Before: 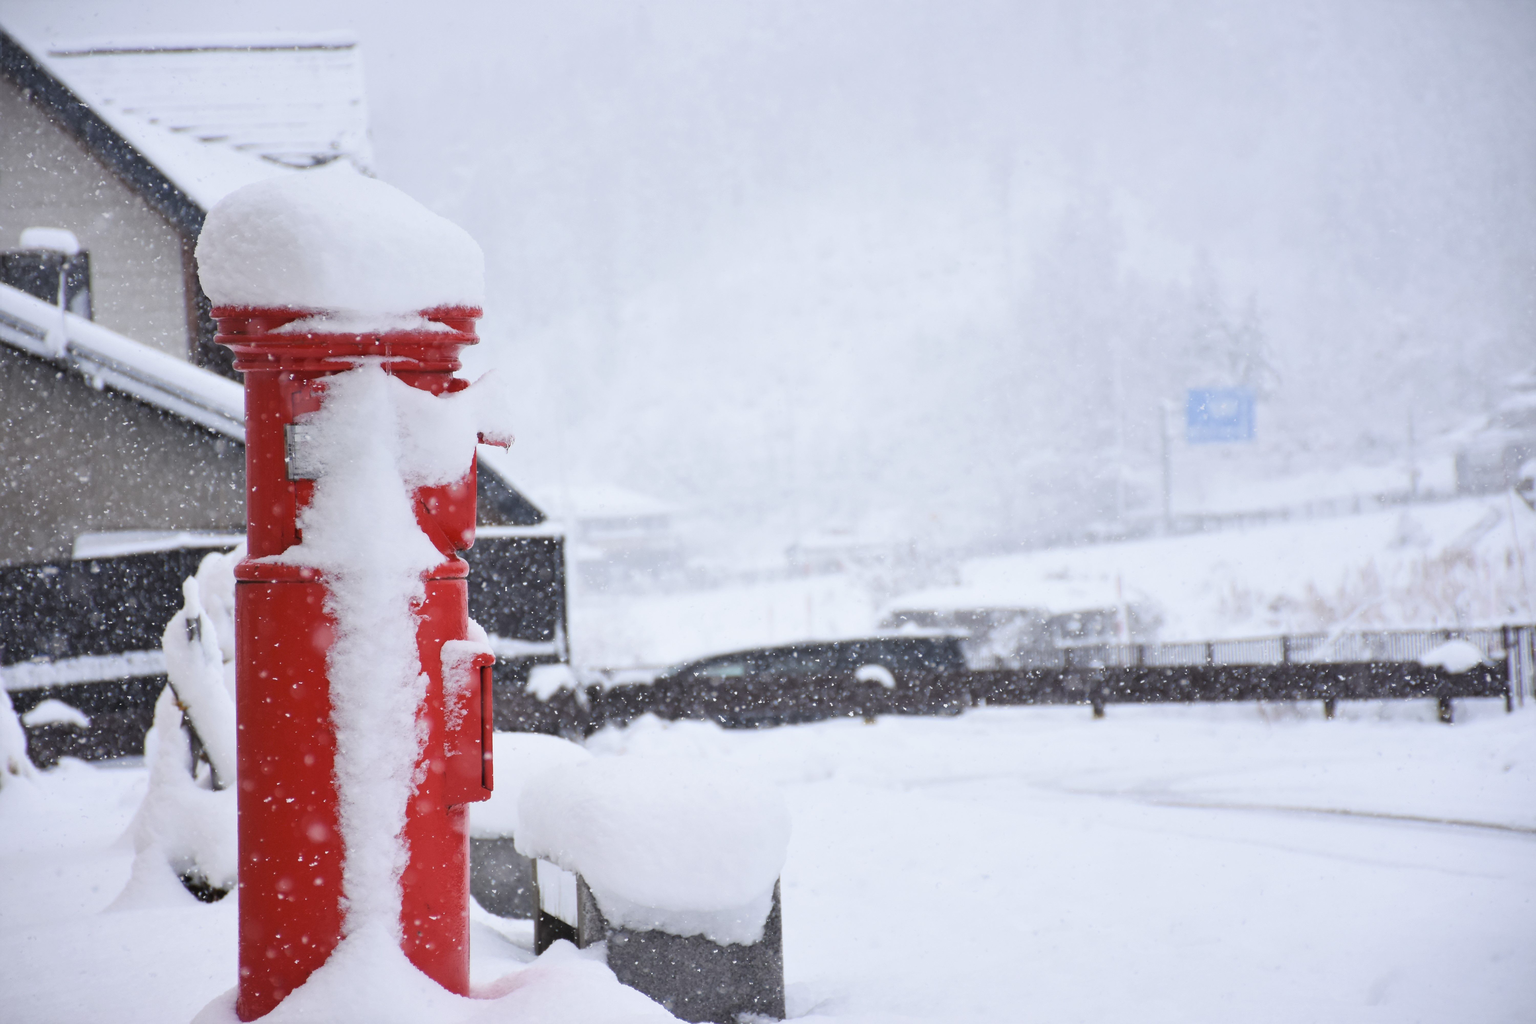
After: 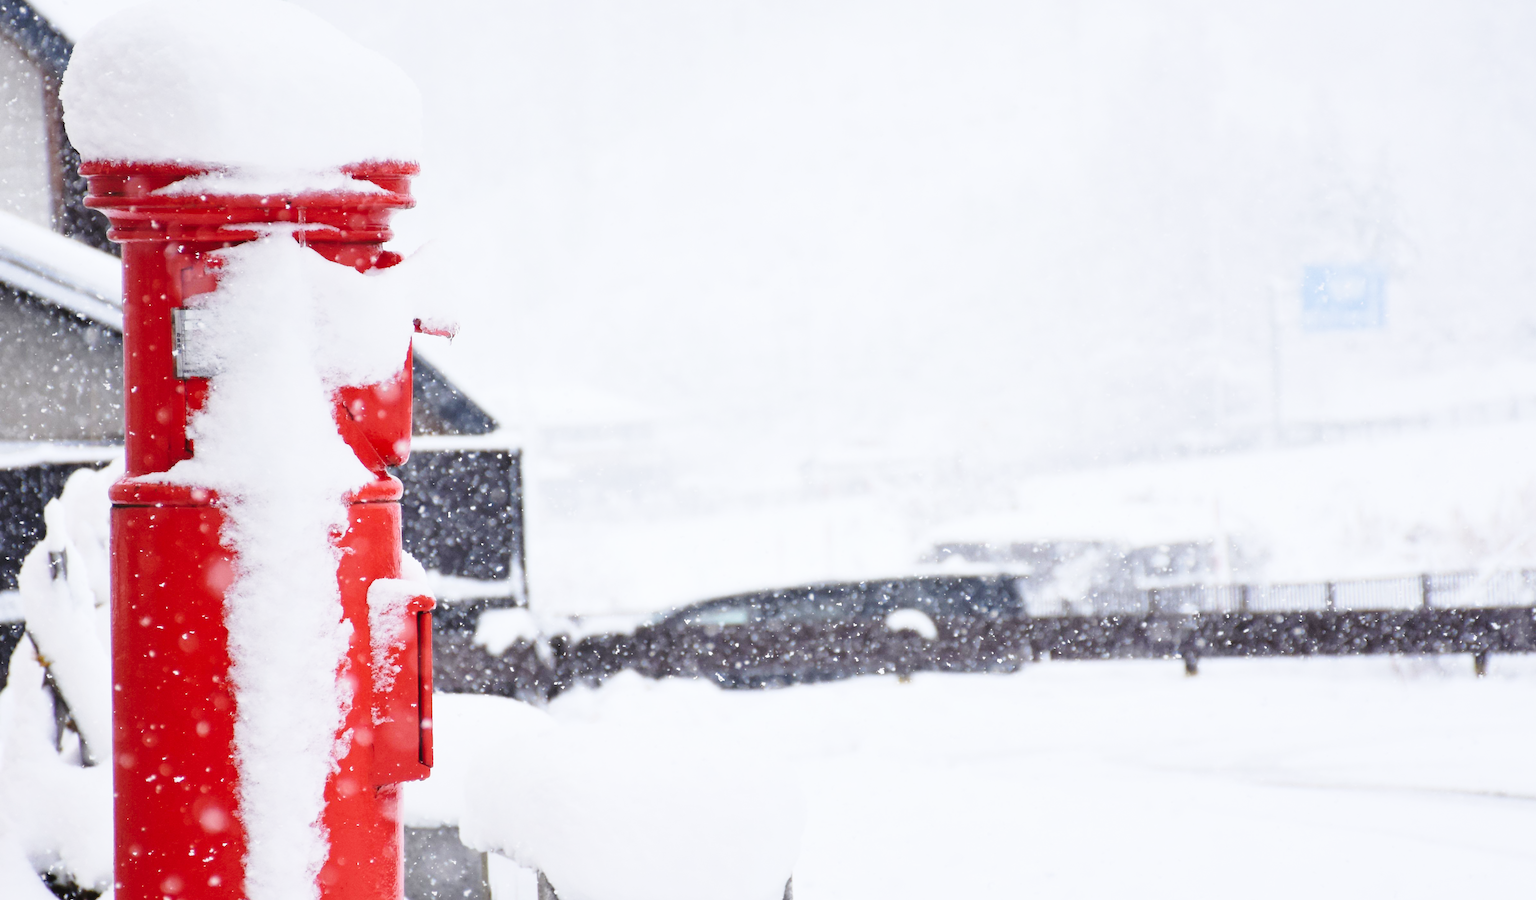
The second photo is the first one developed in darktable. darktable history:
base curve: curves: ch0 [(0, 0) (0.028, 0.03) (0.121, 0.232) (0.46, 0.748) (0.859, 0.968) (1, 1)], preserve colors none
crop: left 9.61%, top 17.408%, right 10.514%, bottom 12.376%
